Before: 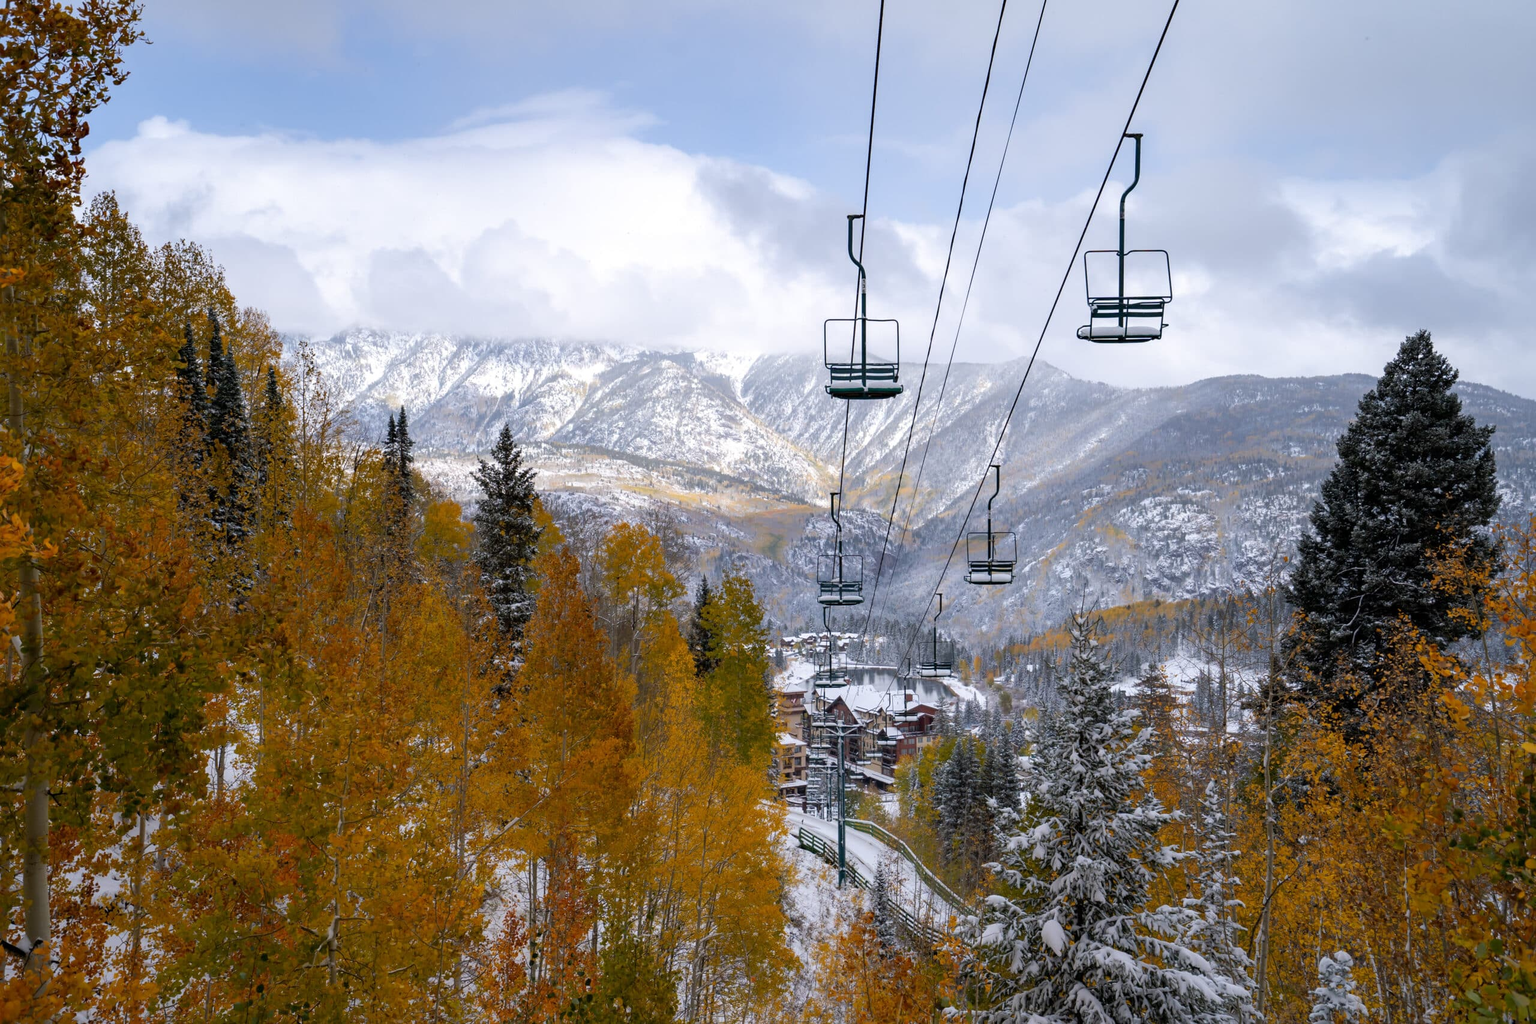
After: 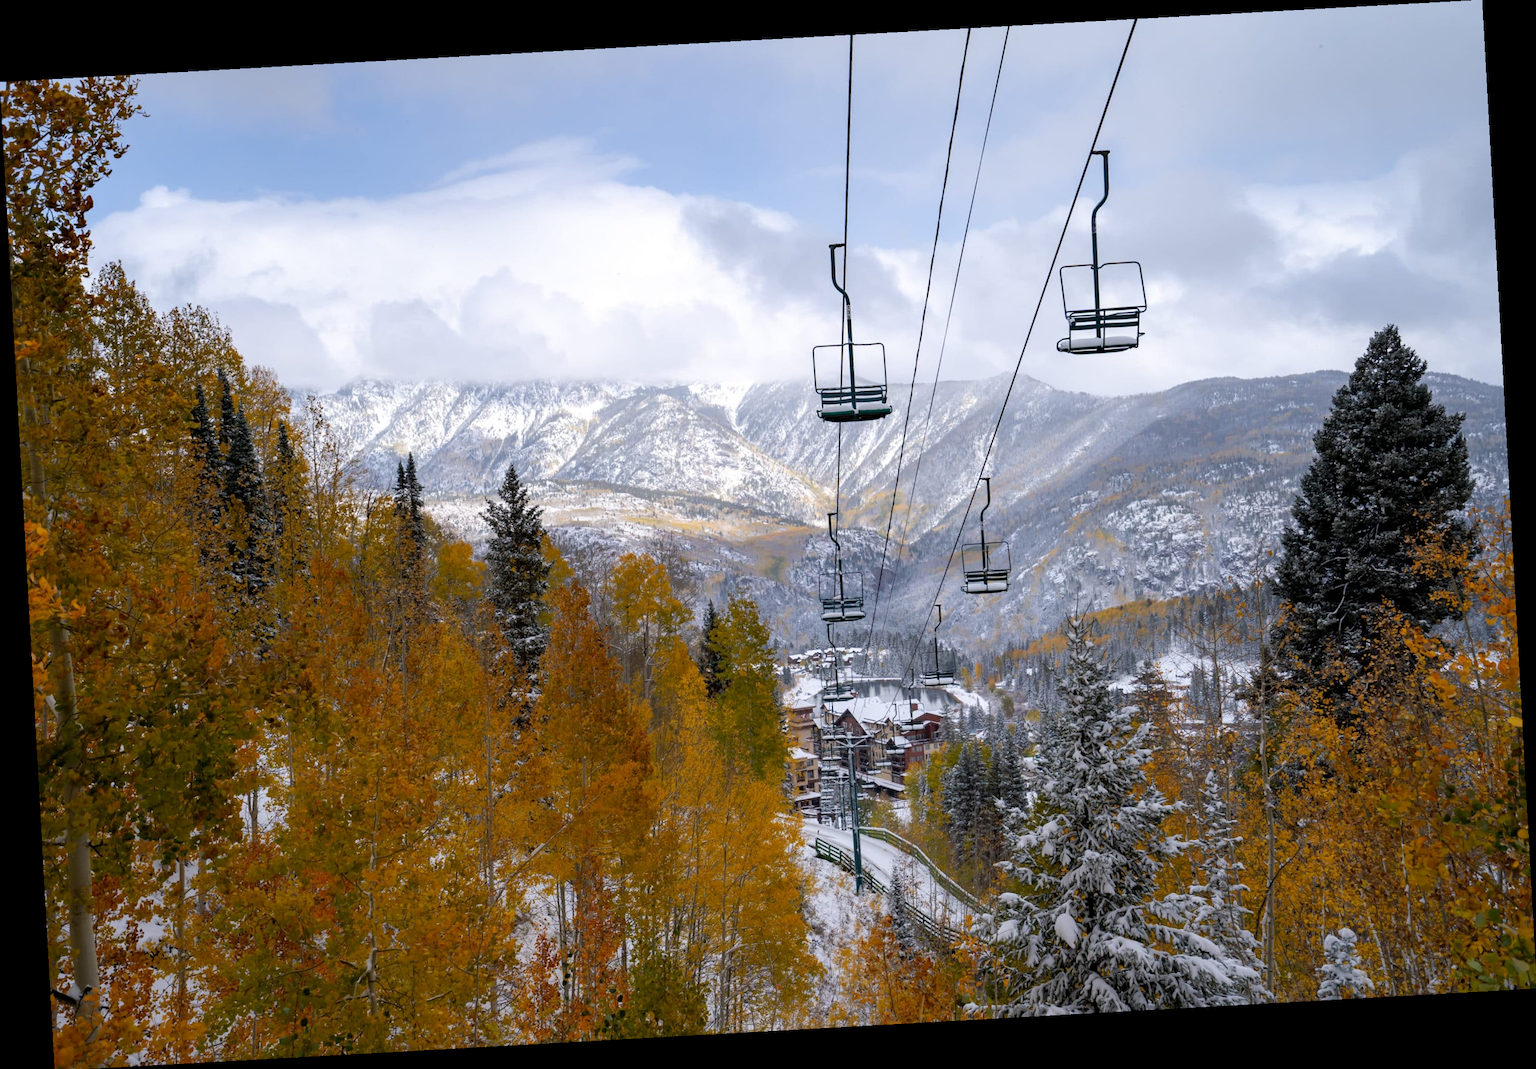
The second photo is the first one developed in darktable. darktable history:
exposure: black level correction 0.001, compensate highlight preservation false
rotate and perspective: rotation -3.18°, automatic cropping off
